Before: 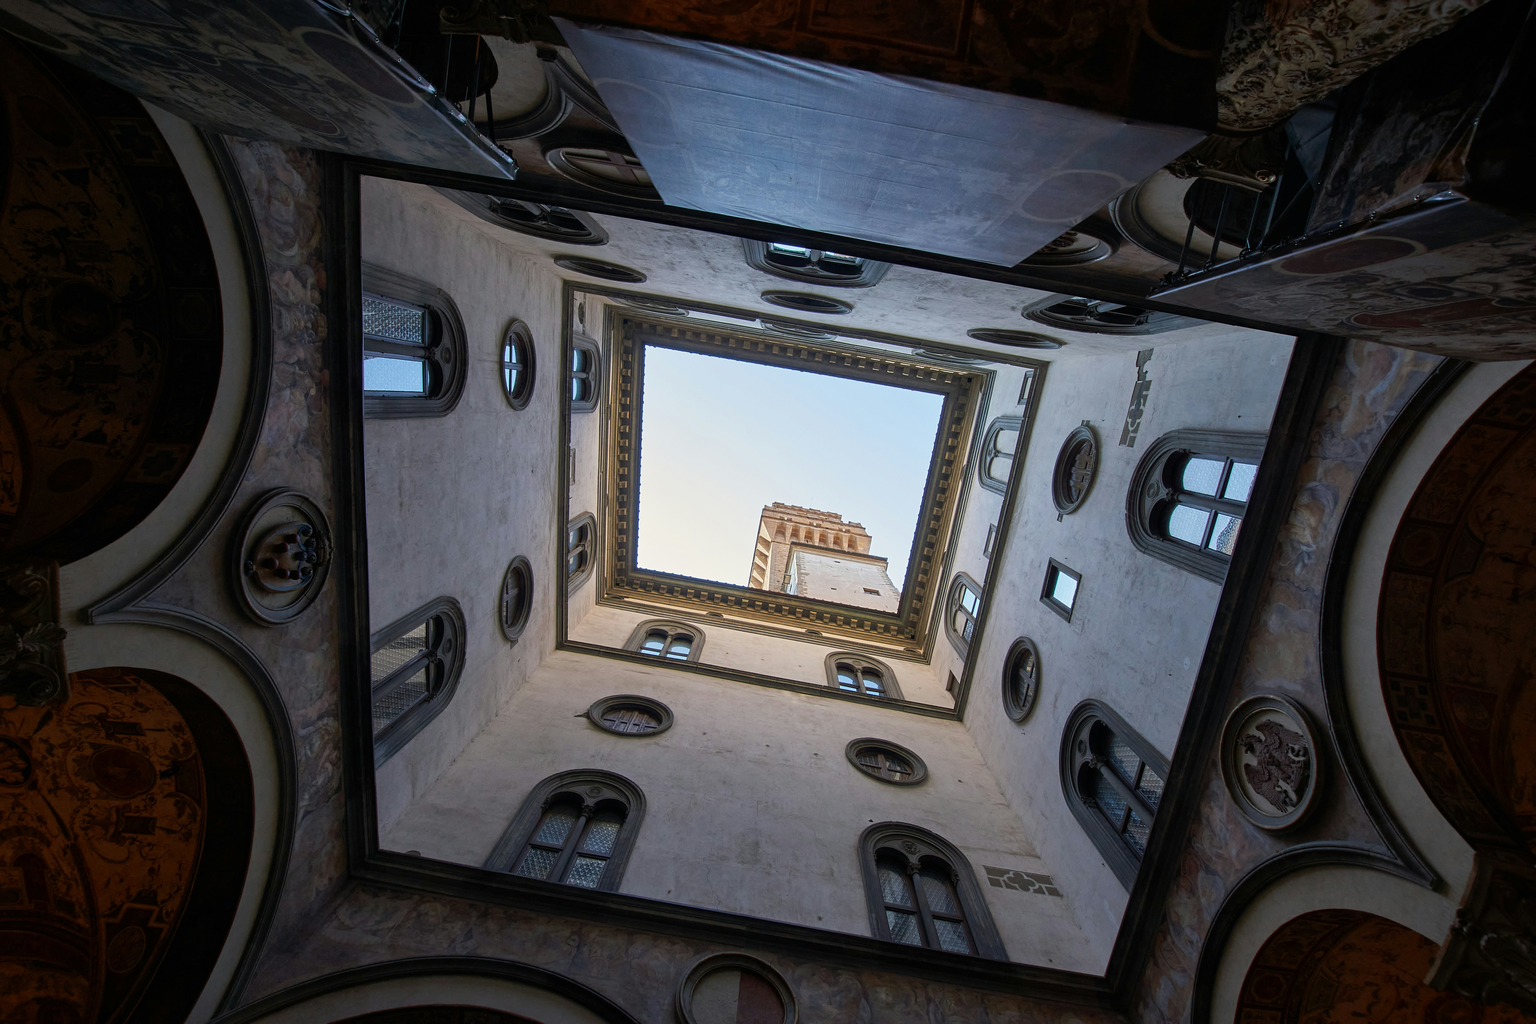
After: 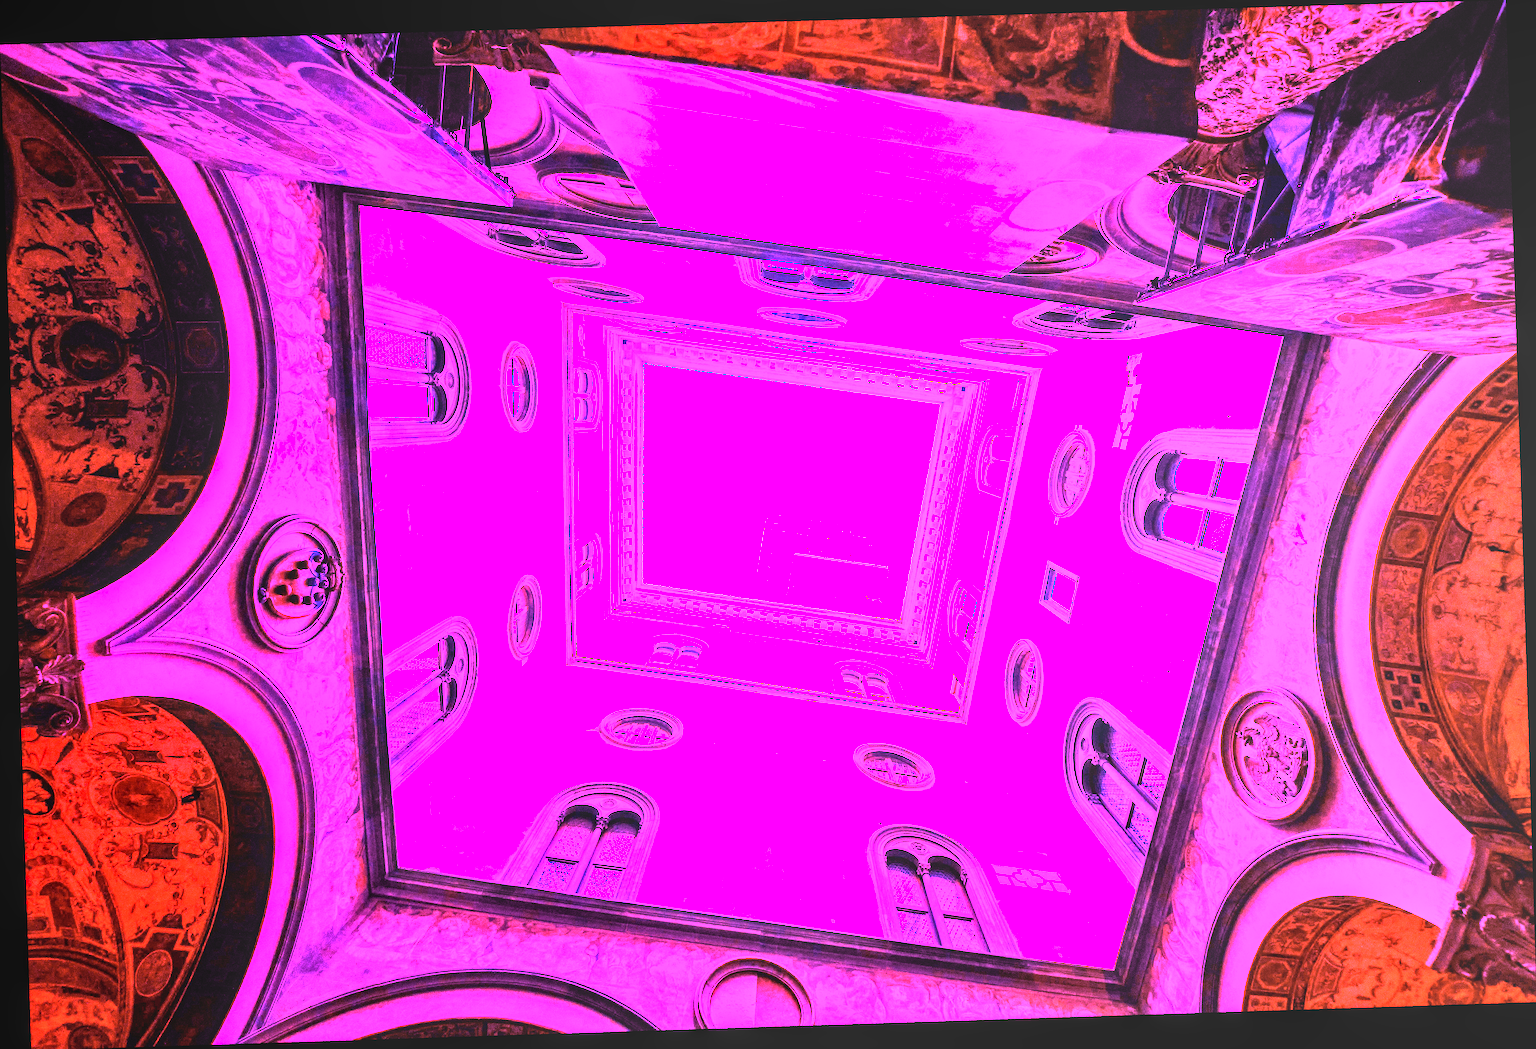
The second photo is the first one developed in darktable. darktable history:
local contrast: on, module defaults
rotate and perspective: rotation -1.77°, lens shift (horizontal) 0.004, automatic cropping off
white balance: red 8, blue 8
